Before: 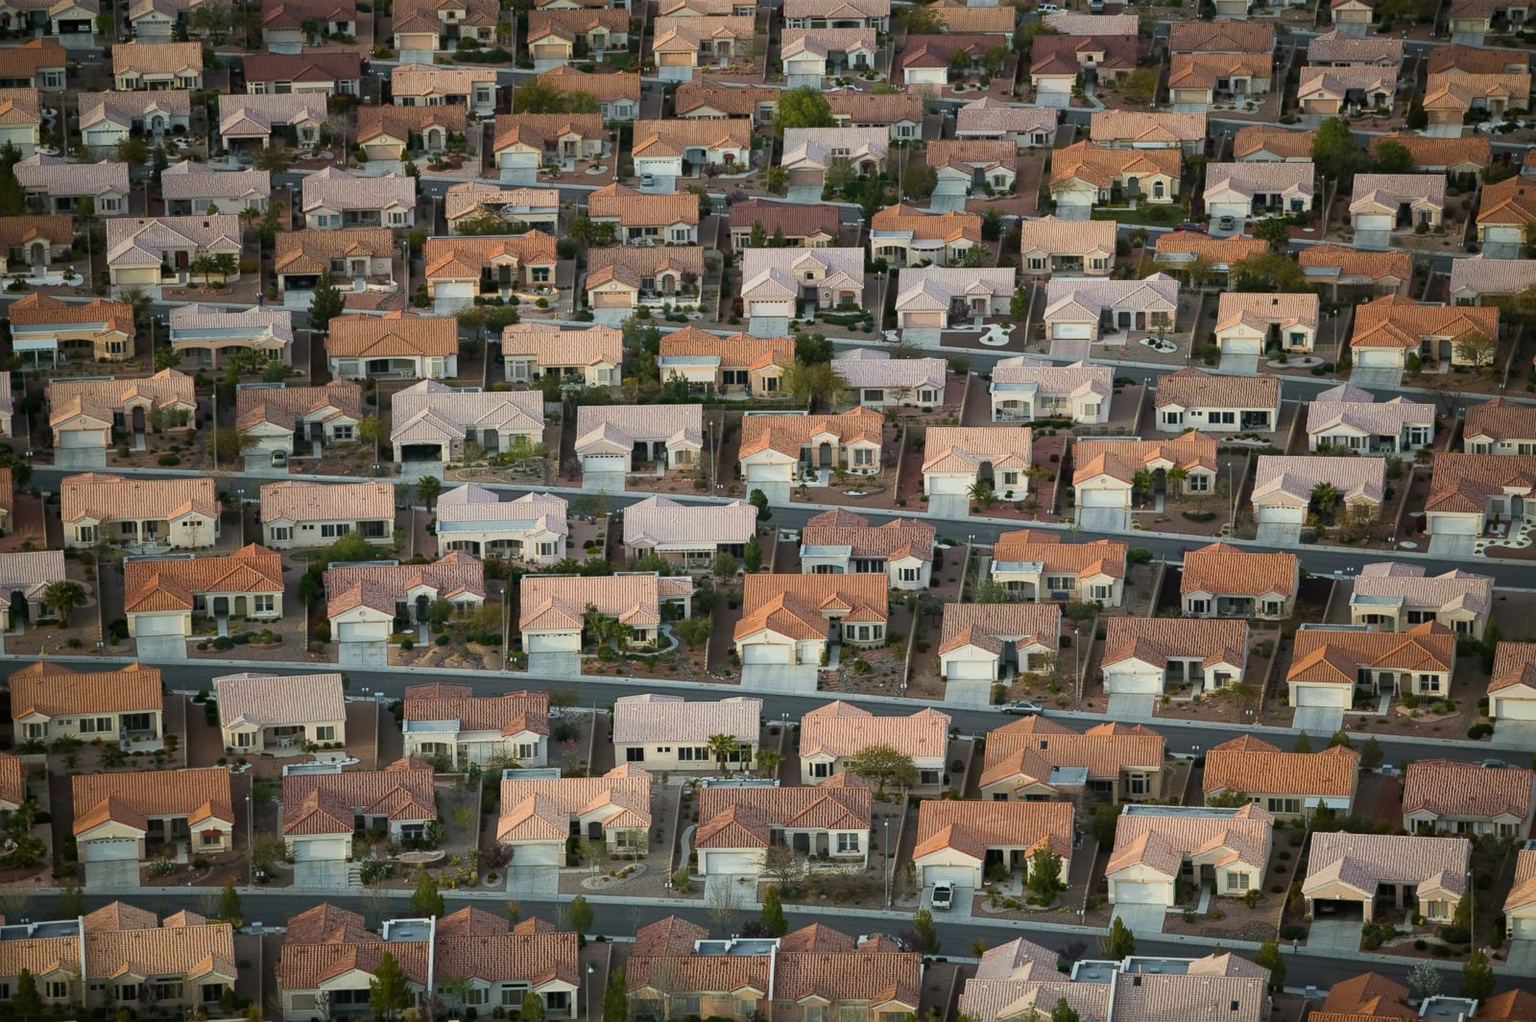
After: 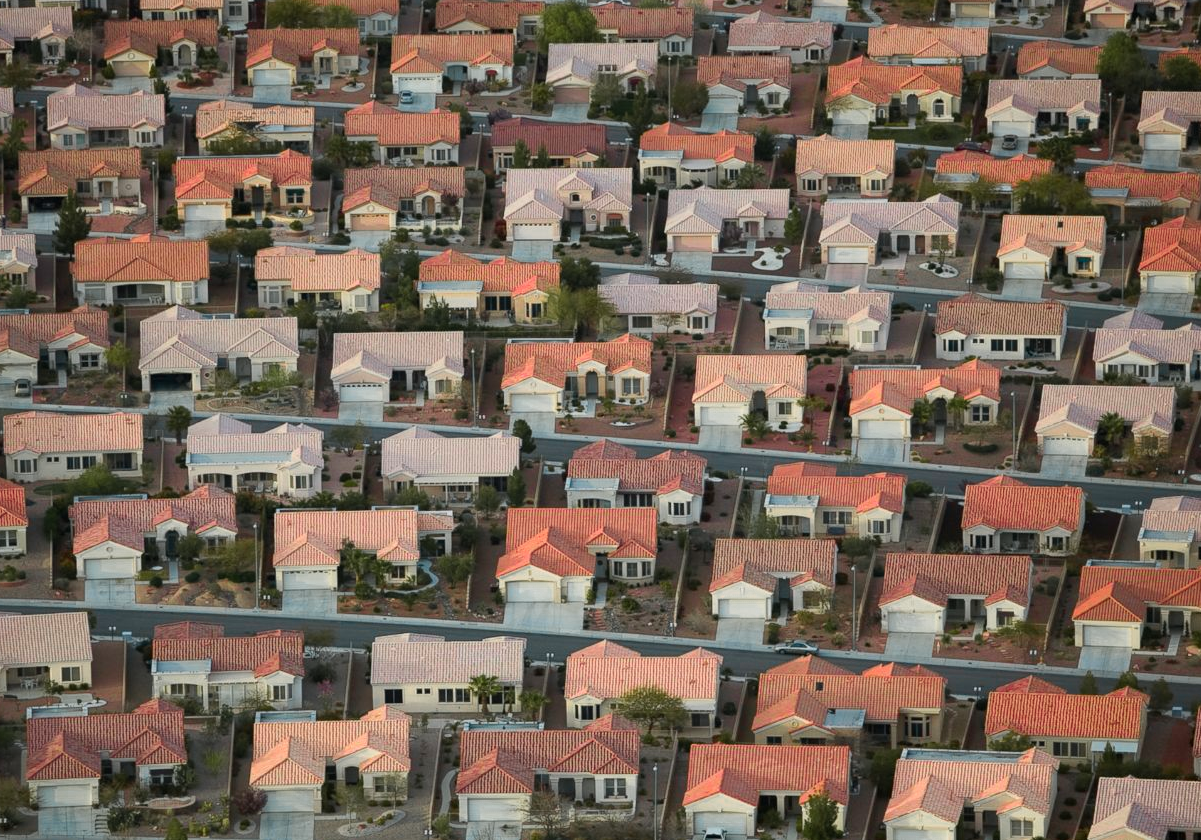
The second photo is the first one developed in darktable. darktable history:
color zones: curves: ch0 [(0, 0.533) (0.126, 0.533) (0.234, 0.533) (0.368, 0.357) (0.5, 0.5) (0.625, 0.5) (0.74, 0.637) (0.875, 0.5)]; ch1 [(0.004, 0.708) (0.129, 0.662) (0.25, 0.5) (0.375, 0.331) (0.496, 0.396) (0.625, 0.649) (0.739, 0.26) (0.875, 0.5) (1, 0.478)]; ch2 [(0, 0.409) (0.132, 0.403) (0.236, 0.558) (0.379, 0.448) (0.5, 0.5) (0.625, 0.5) (0.691, 0.39) (0.875, 0.5)]
crop: left 16.797%, top 8.544%, right 8.132%, bottom 12.55%
